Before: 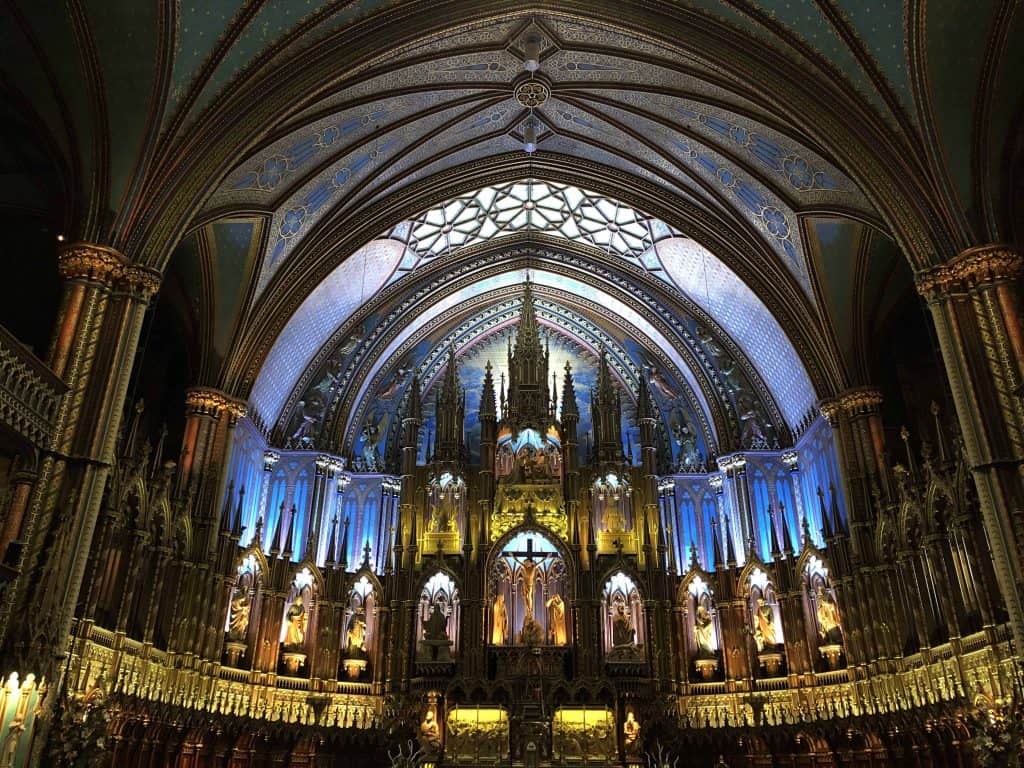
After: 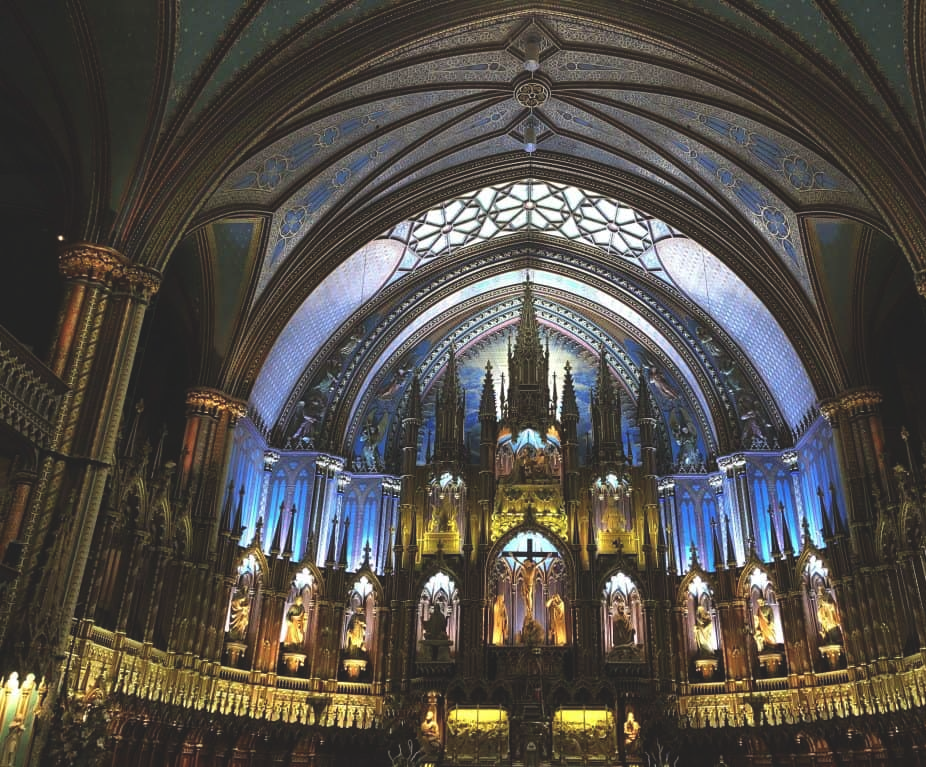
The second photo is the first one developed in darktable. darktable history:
crop: right 9.509%, bottom 0.031%
exposure: black level correction -0.015, compensate highlight preservation false
